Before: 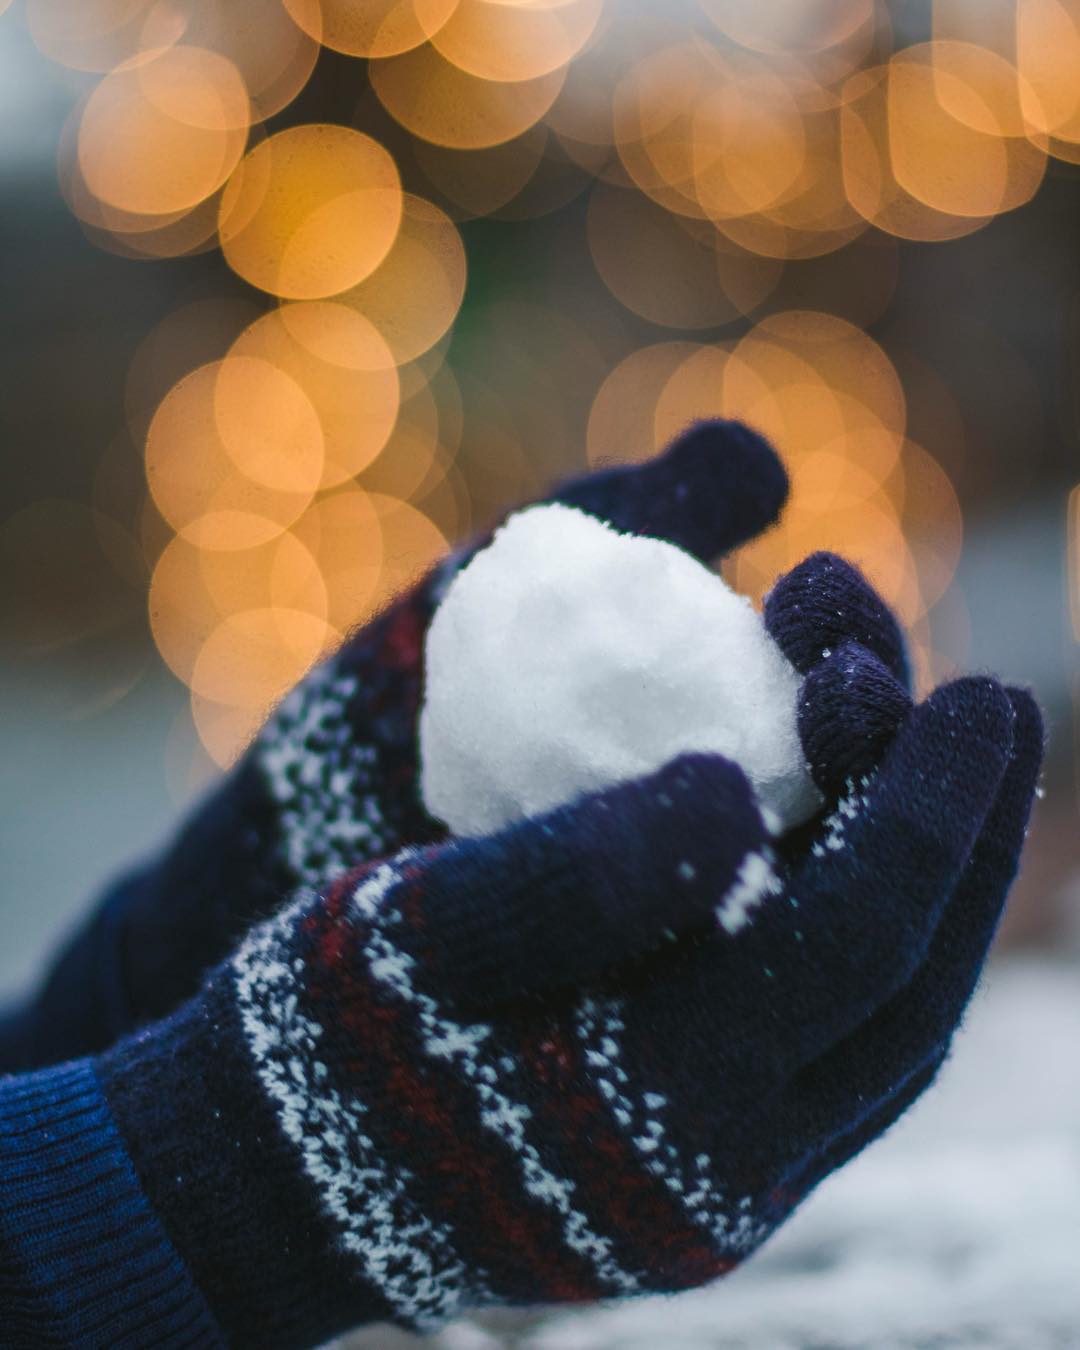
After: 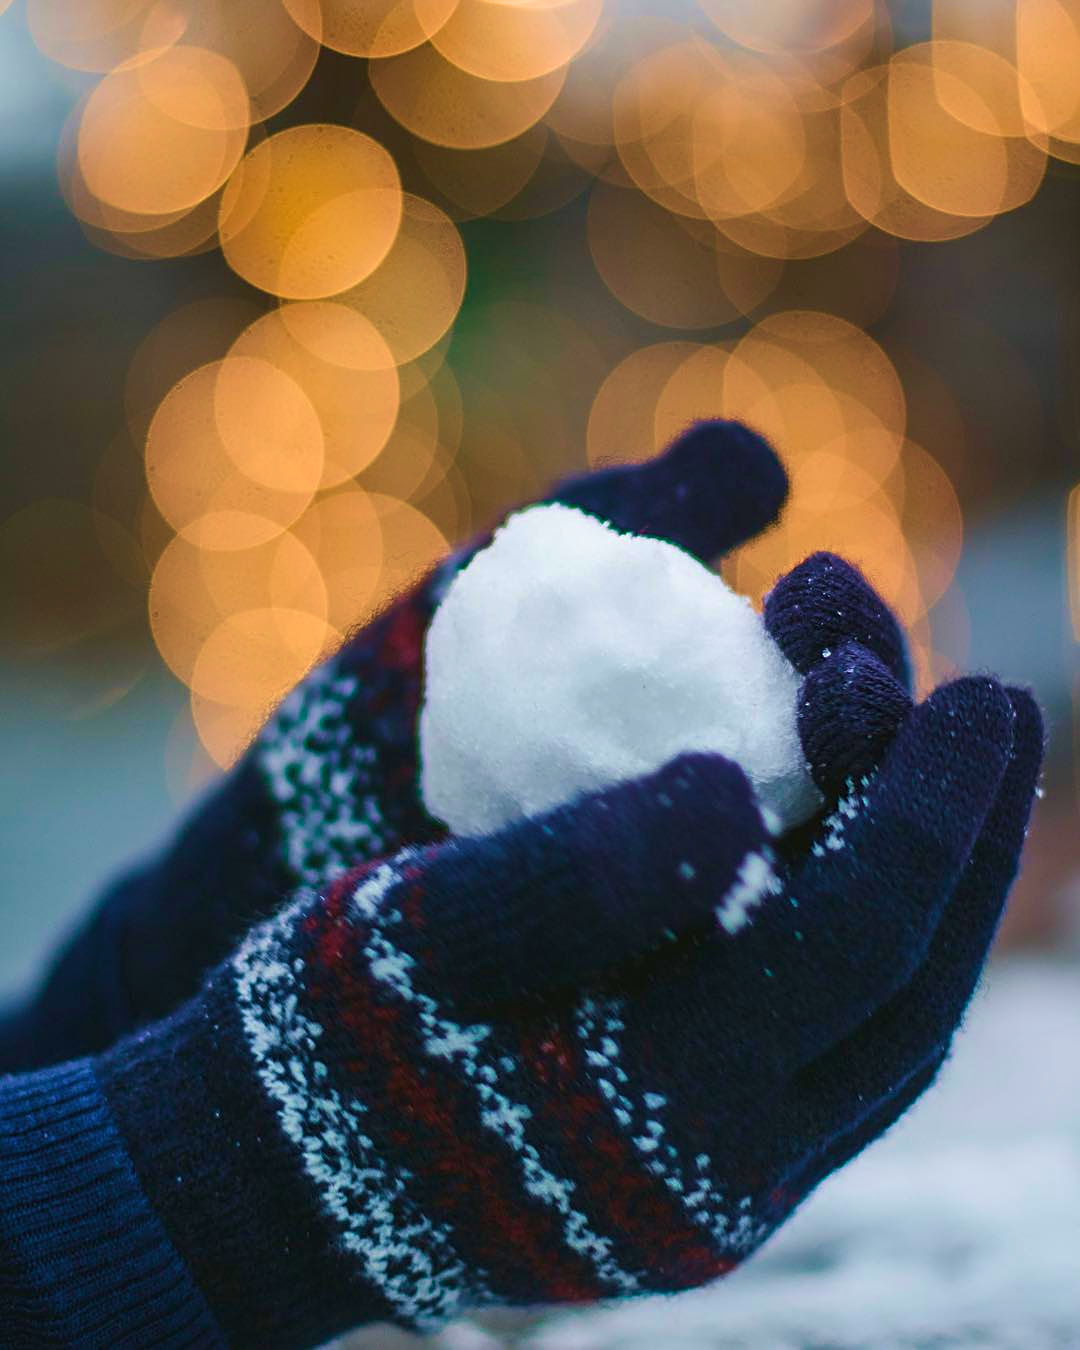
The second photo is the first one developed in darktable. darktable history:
sharpen: on, module defaults
velvia: strength 67.07%, mid-tones bias 0.972
tone equalizer: on, module defaults
